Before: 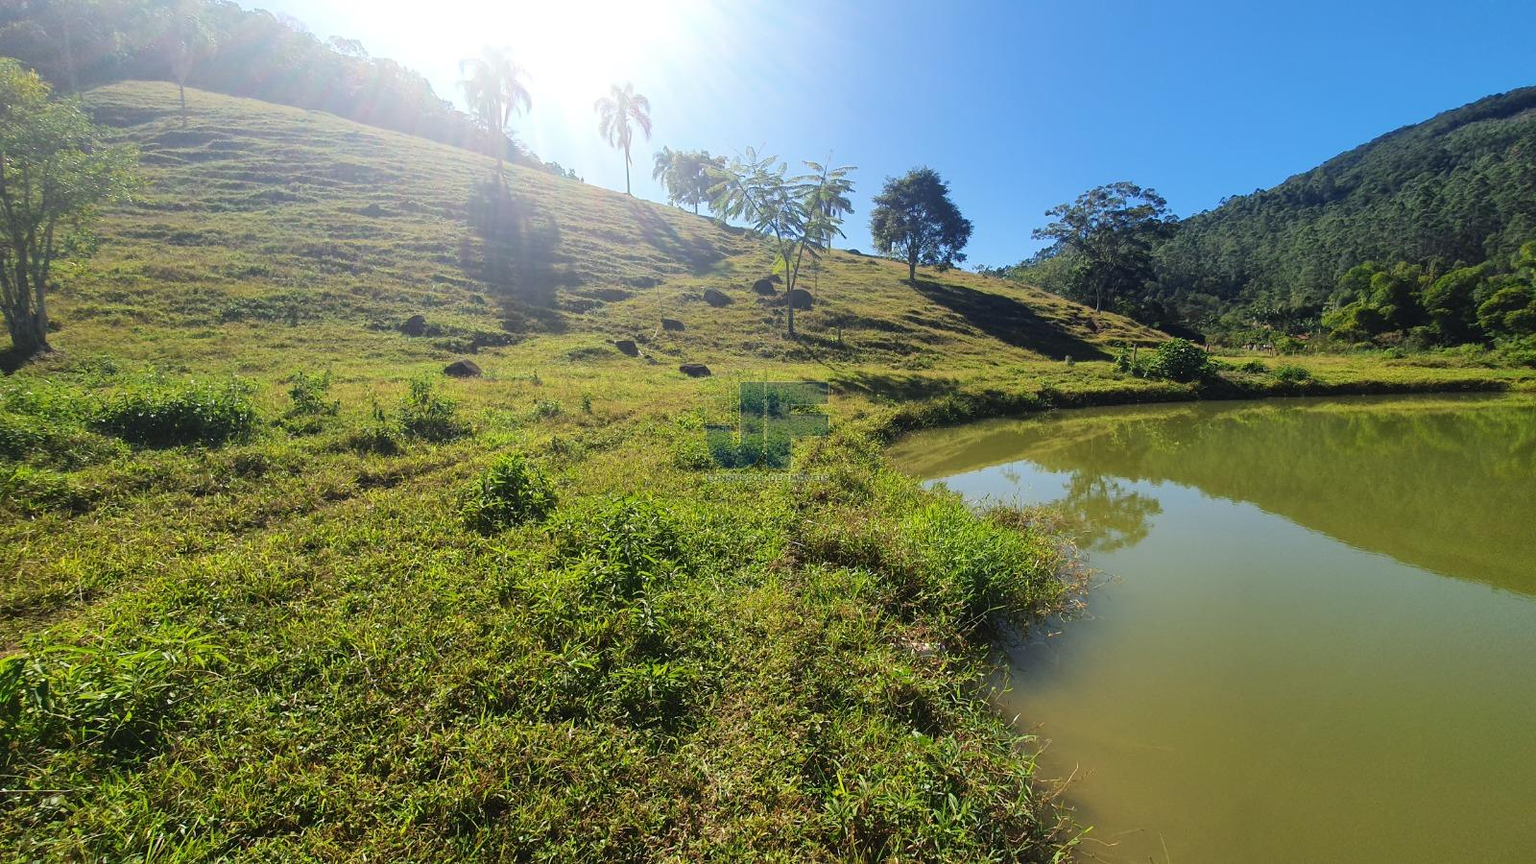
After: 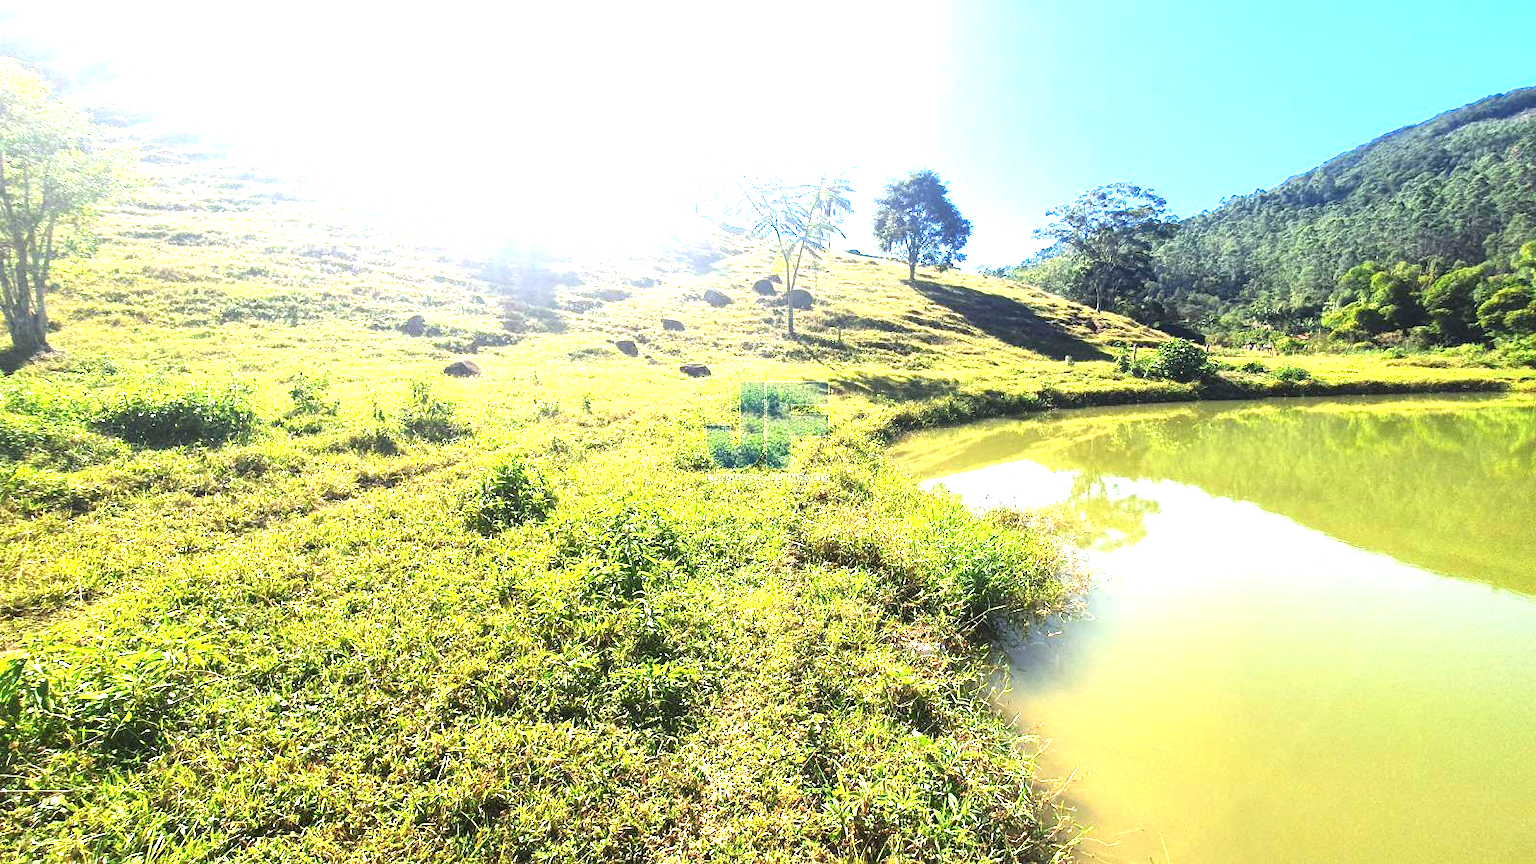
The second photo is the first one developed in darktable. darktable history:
exposure: black level correction 0.001, exposure 1.815 EV, compensate highlight preservation false
tone equalizer: -8 EV -0.436 EV, -7 EV -0.393 EV, -6 EV -0.344 EV, -5 EV -0.188 EV, -3 EV 0.214 EV, -2 EV 0.33 EV, -1 EV 0.385 EV, +0 EV 0.43 EV, luminance estimator HSV value / RGB max
